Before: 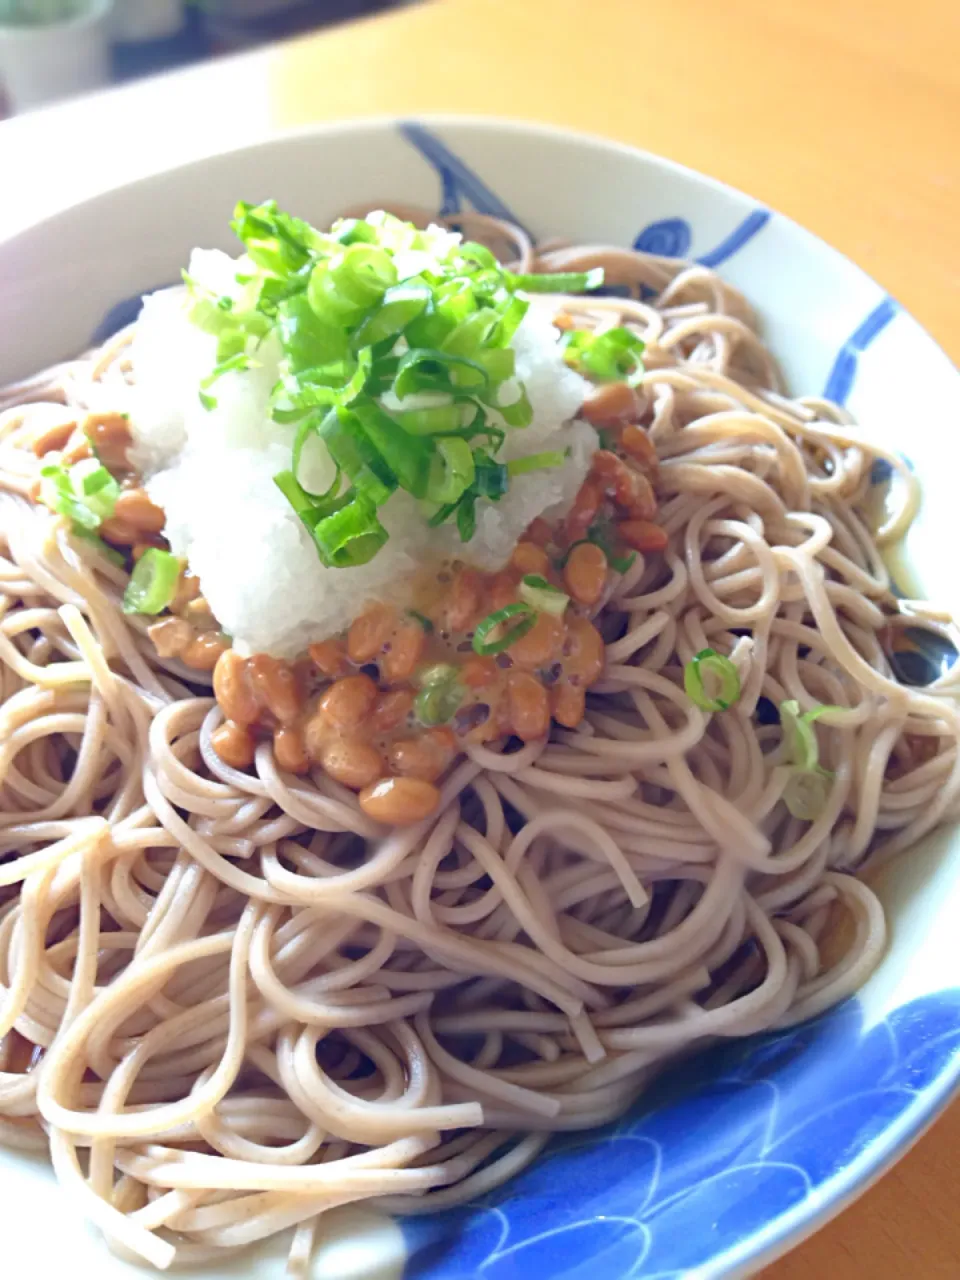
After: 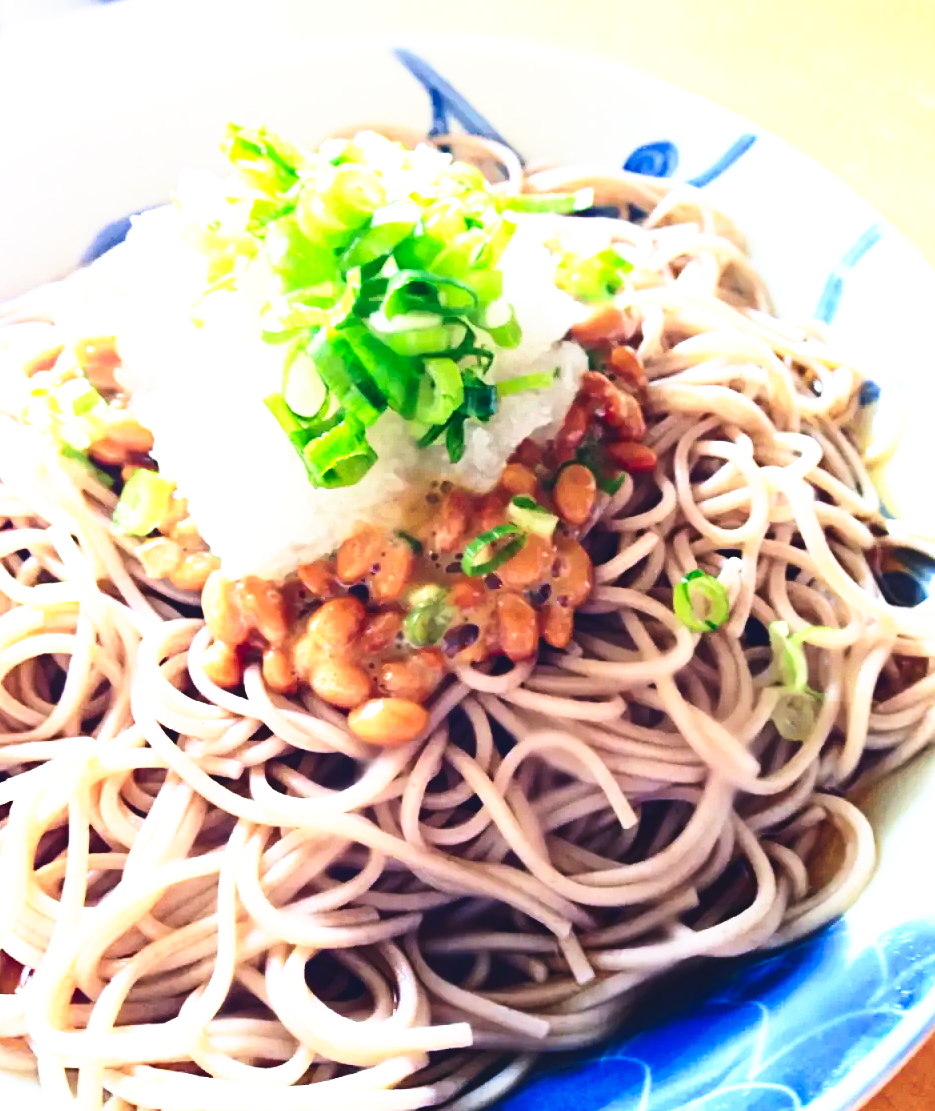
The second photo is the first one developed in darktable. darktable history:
crop: left 1.179%, top 6.195%, right 1.41%, bottom 6.975%
exposure: black level correction 0, exposure 0.698 EV, compensate exposure bias true, compensate highlight preservation false
contrast brightness saturation: contrast 0.24, brightness -0.223, saturation 0.14
base curve: curves: ch0 [(0, 0.036) (0.007, 0.037) (0.604, 0.887) (1, 1)], preserve colors none
